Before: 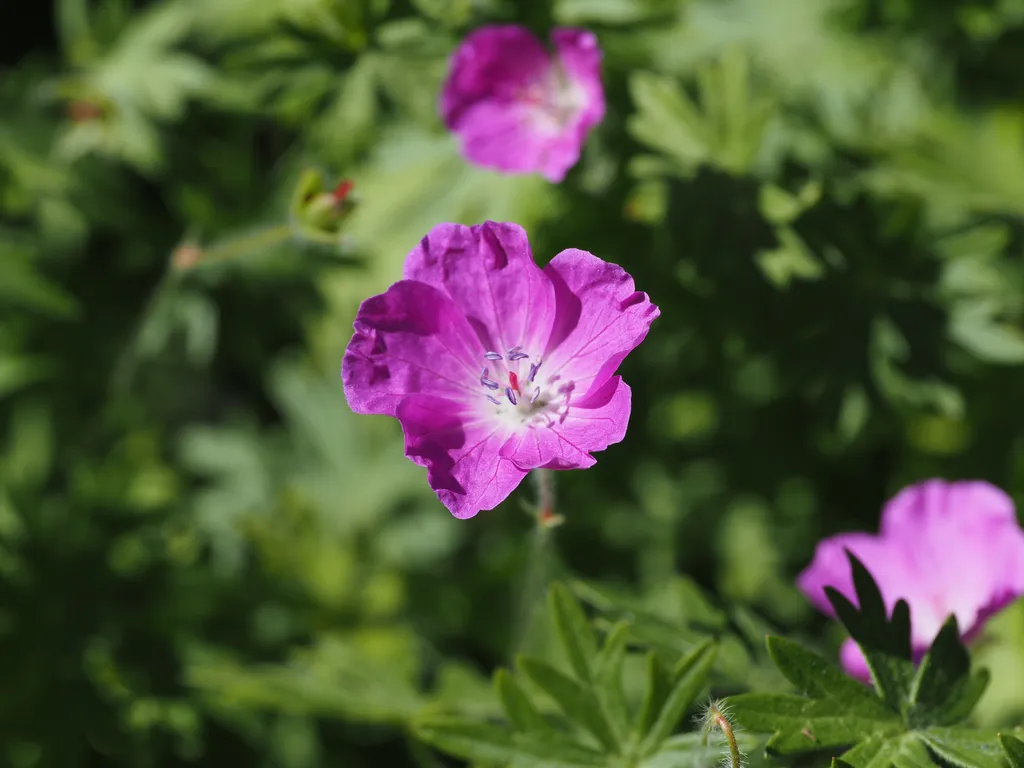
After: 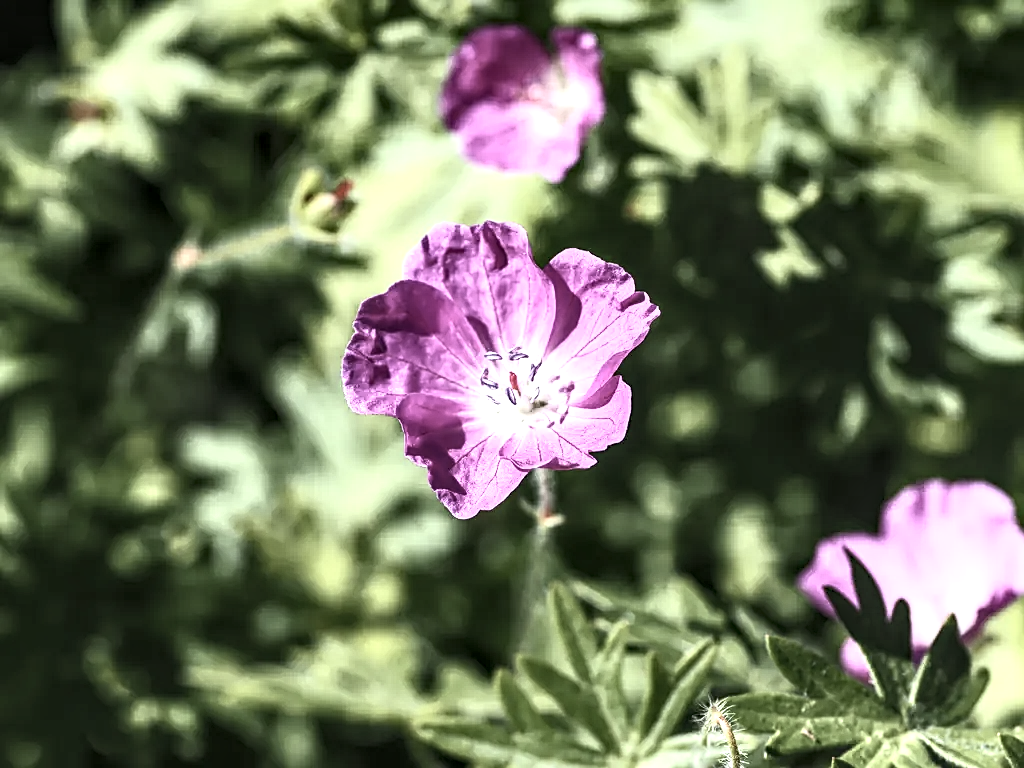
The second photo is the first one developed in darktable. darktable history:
contrast brightness saturation: contrast 0.581, brightness 0.579, saturation -0.328
haze removal: compatibility mode true, adaptive false
tone equalizer: edges refinement/feathering 500, mask exposure compensation -1.57 EV, preserve details no
sharpen: amount 0.497
local contrast: highlights 60%, shadows 60%, detail 160%
